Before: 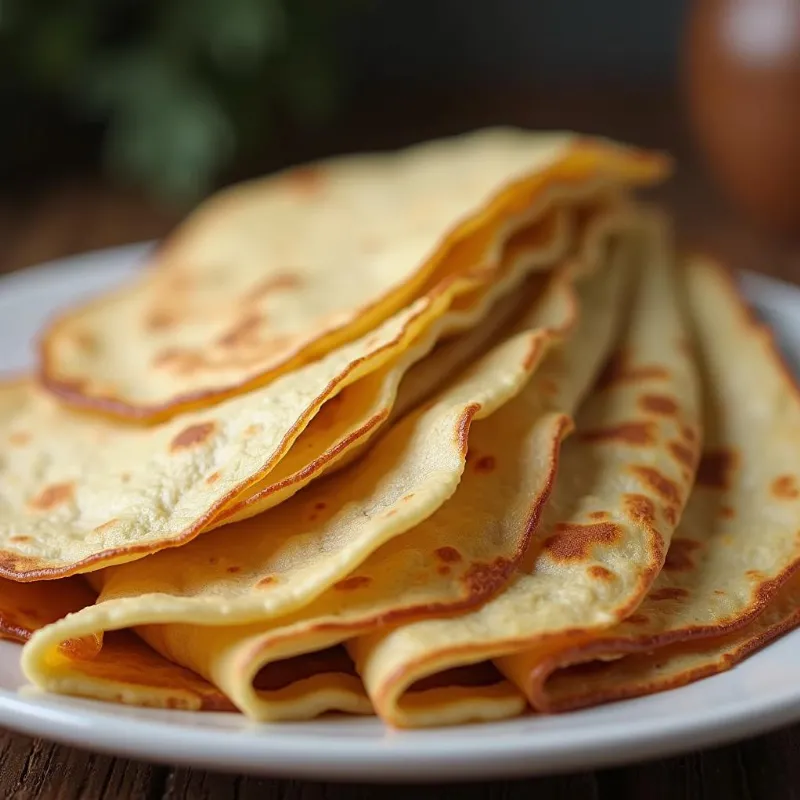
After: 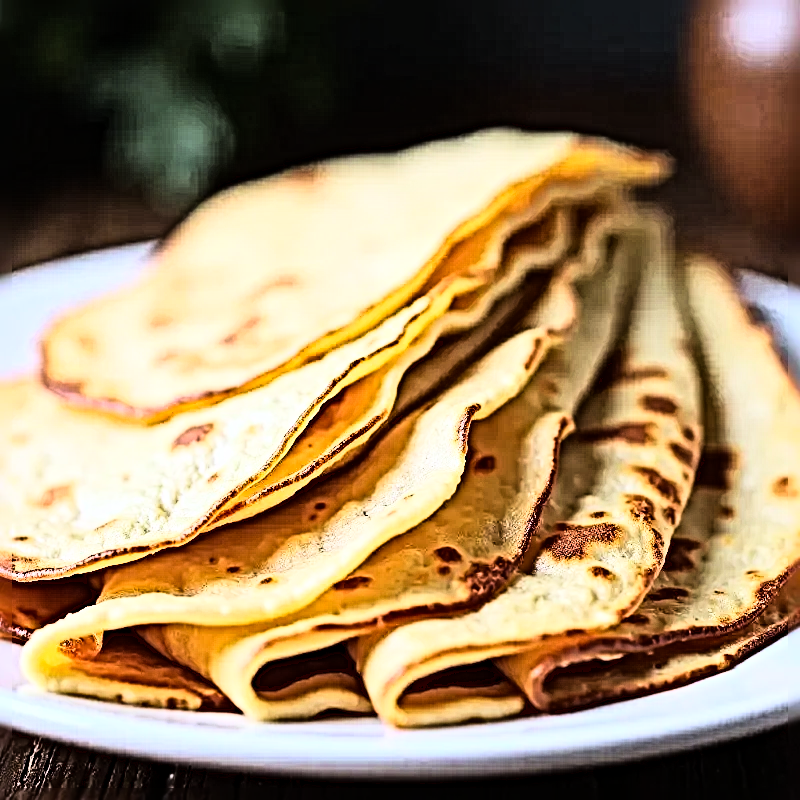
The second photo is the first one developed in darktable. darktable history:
rgb curve: curves: ch0 [(0, 0) (0.21, 0.15) (0.24, 0.21) (0.5, 0.75) (0.75, 0.96) (0.89, 0.99) (1, 1)]; ch1 [(0, 0.02) (0.21, 0.13) (0.25, 0.2) (0.5, 0.67) (0.75, 0.9) (0.89, 0.97) (1, 1)]; ch2 [(0, 0.02) (0.21, 0.13) (0.25, 0.2) (0.5, 0.67) (0.75, 0.9) (0.89, 0.97) (1, 1)], compensate middle gray true
white balance: red 0.967, blue 1.119, emerald 0.756
sharpen: radius 6.3, amount 1.8, threshold 0
